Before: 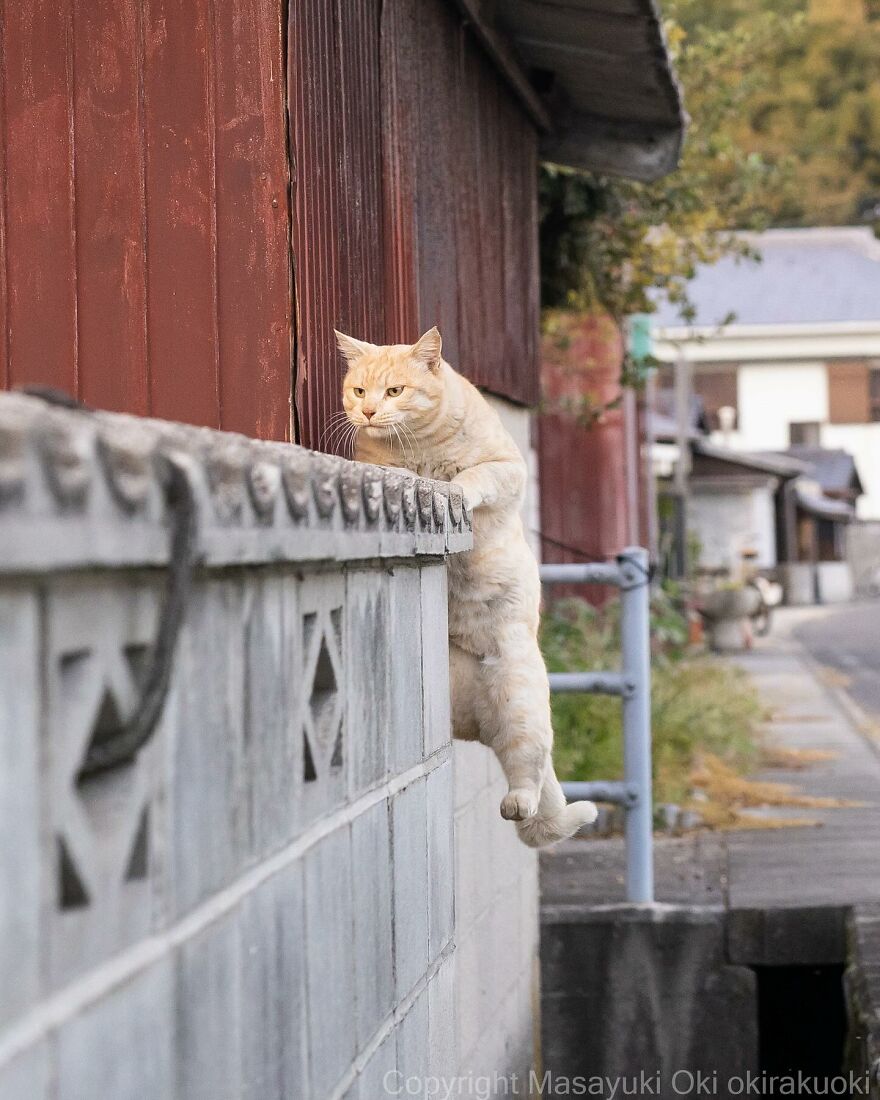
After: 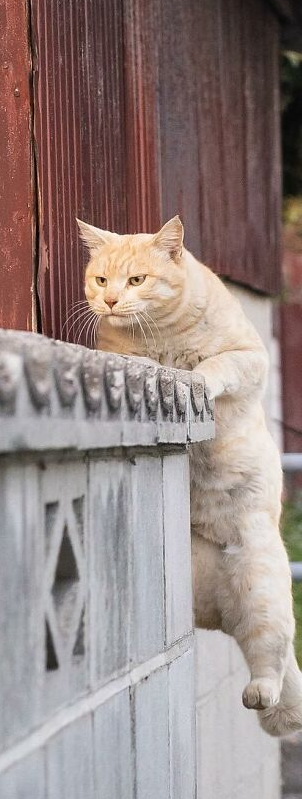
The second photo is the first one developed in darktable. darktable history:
crop and rotate: left 29.432%, top 10.173%, right 36.169%, bottom 17.188%
